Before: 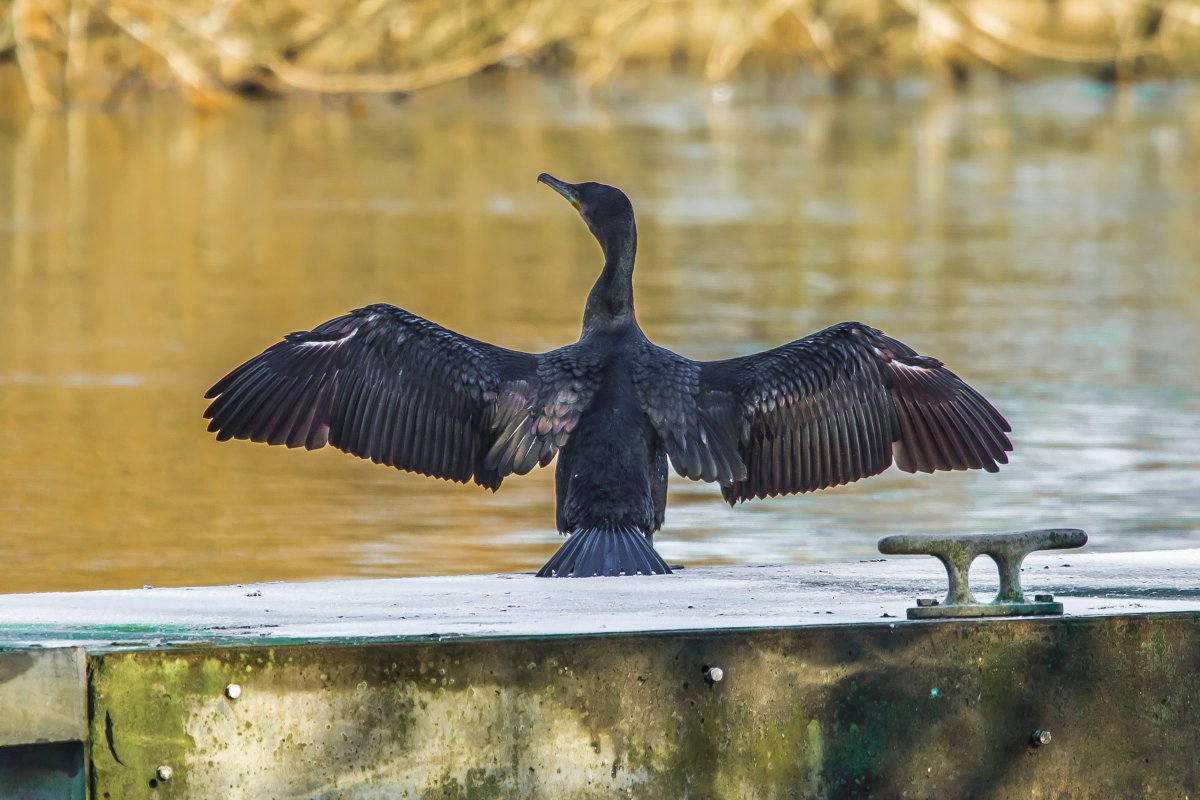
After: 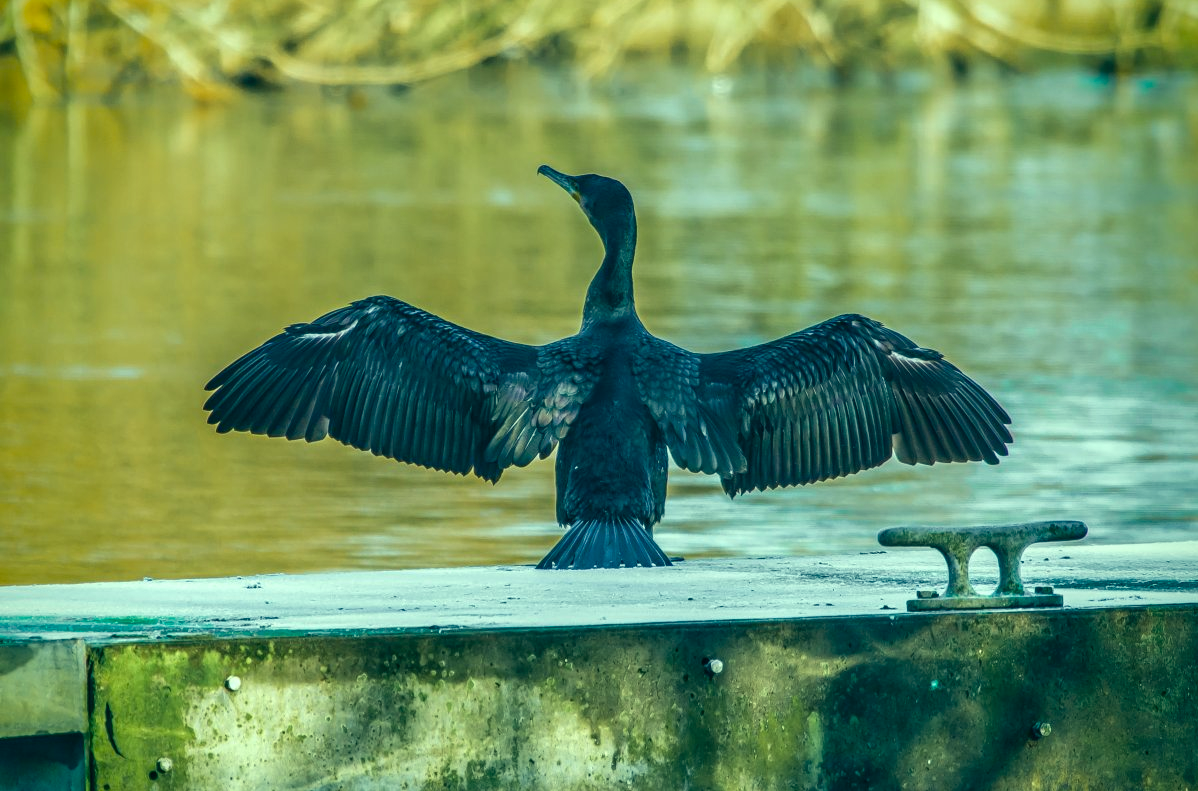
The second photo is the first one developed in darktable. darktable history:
vignetting: saturation 0.372
local contrast: on, module defaults
crop: top 1.009%, right 0.106%
color correction: highlights a* -19.39, highlights b* 9.79, shadows a* -20.67, shadows b* -10.35
